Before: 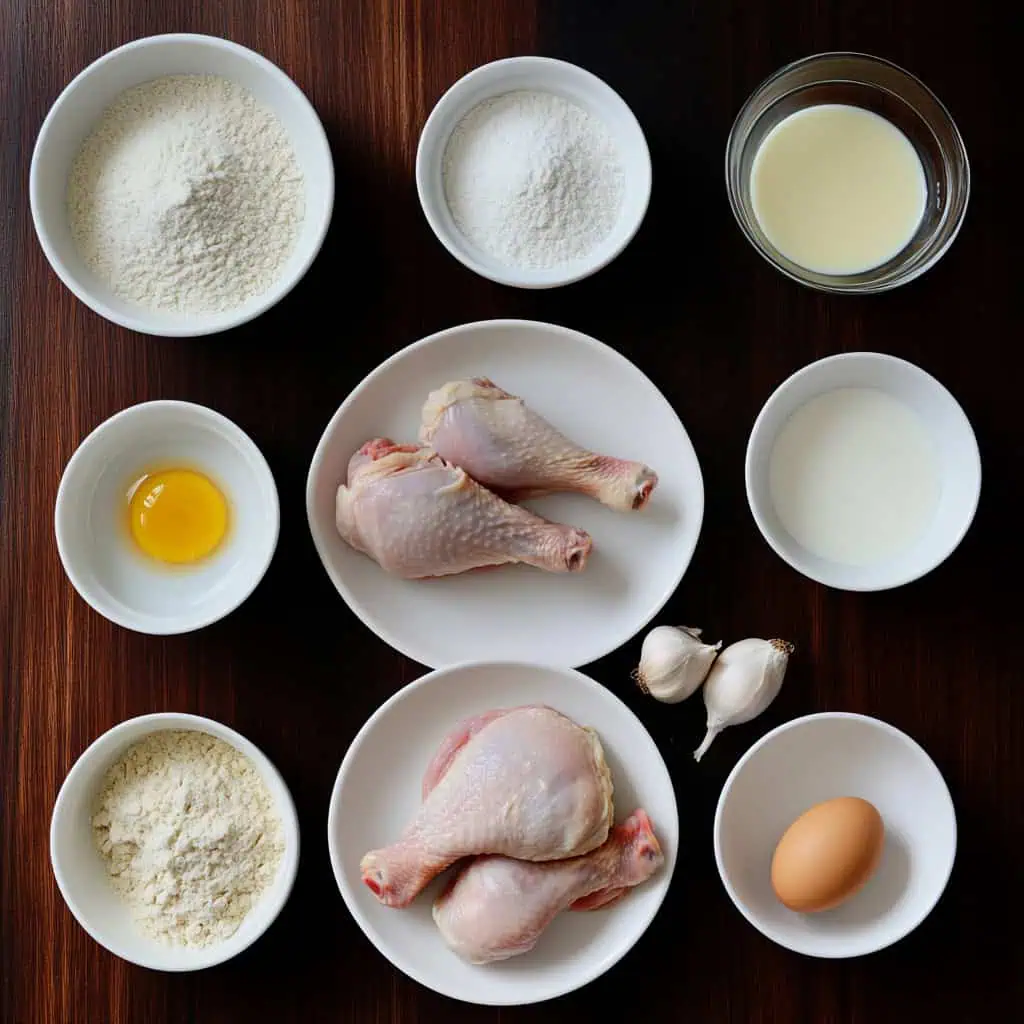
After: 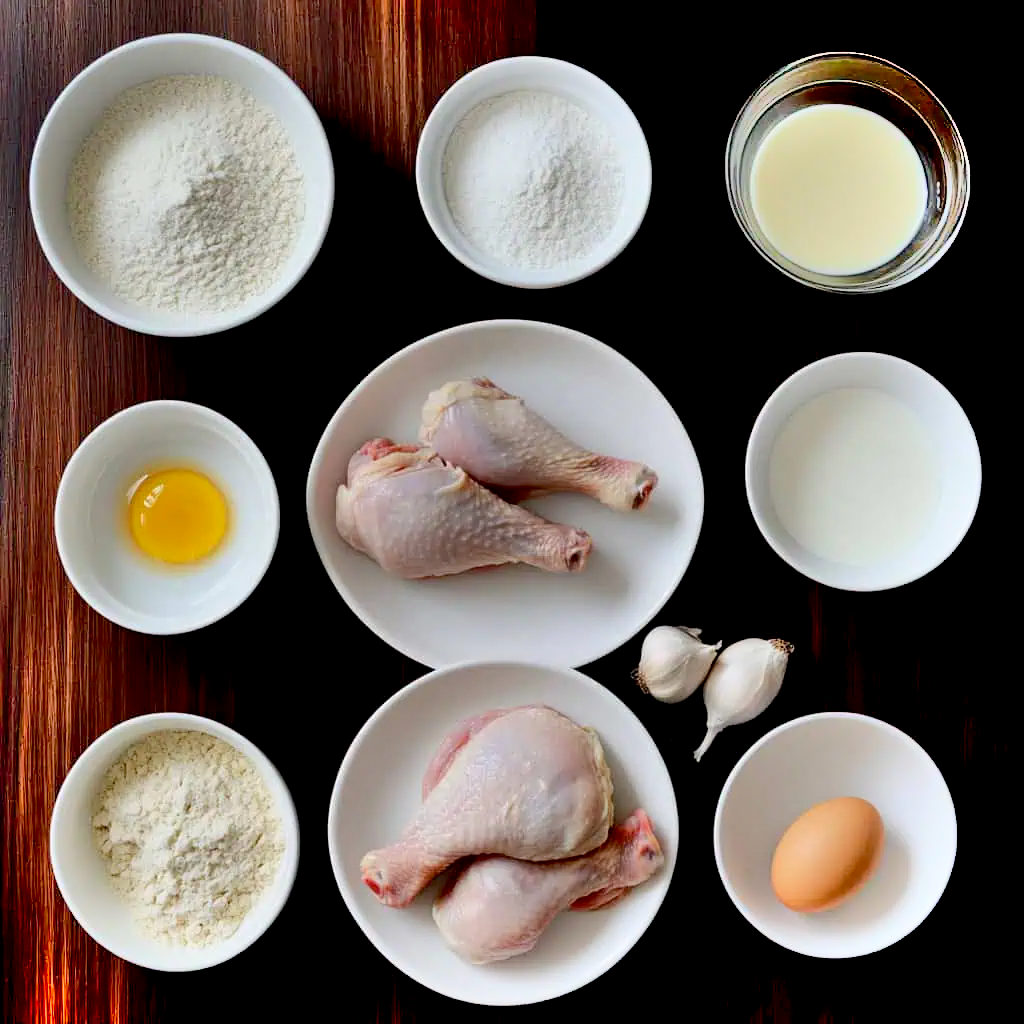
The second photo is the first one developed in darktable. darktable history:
exposure: black level correction 0.01, exposure 0.011 EV, compensate highlight preservation false
shadows and highlights: shadows 75, highlights -60.85, soften with gaussian
